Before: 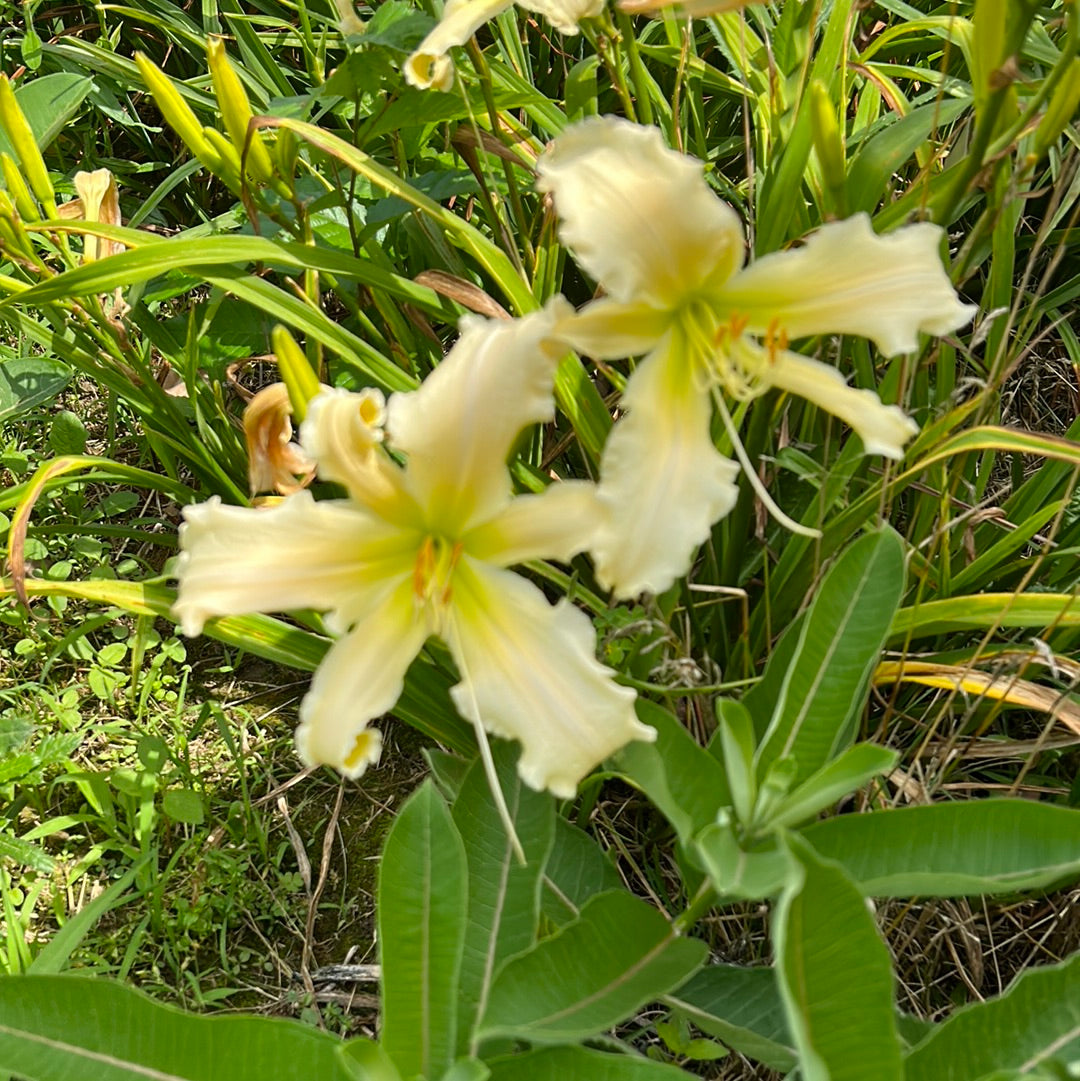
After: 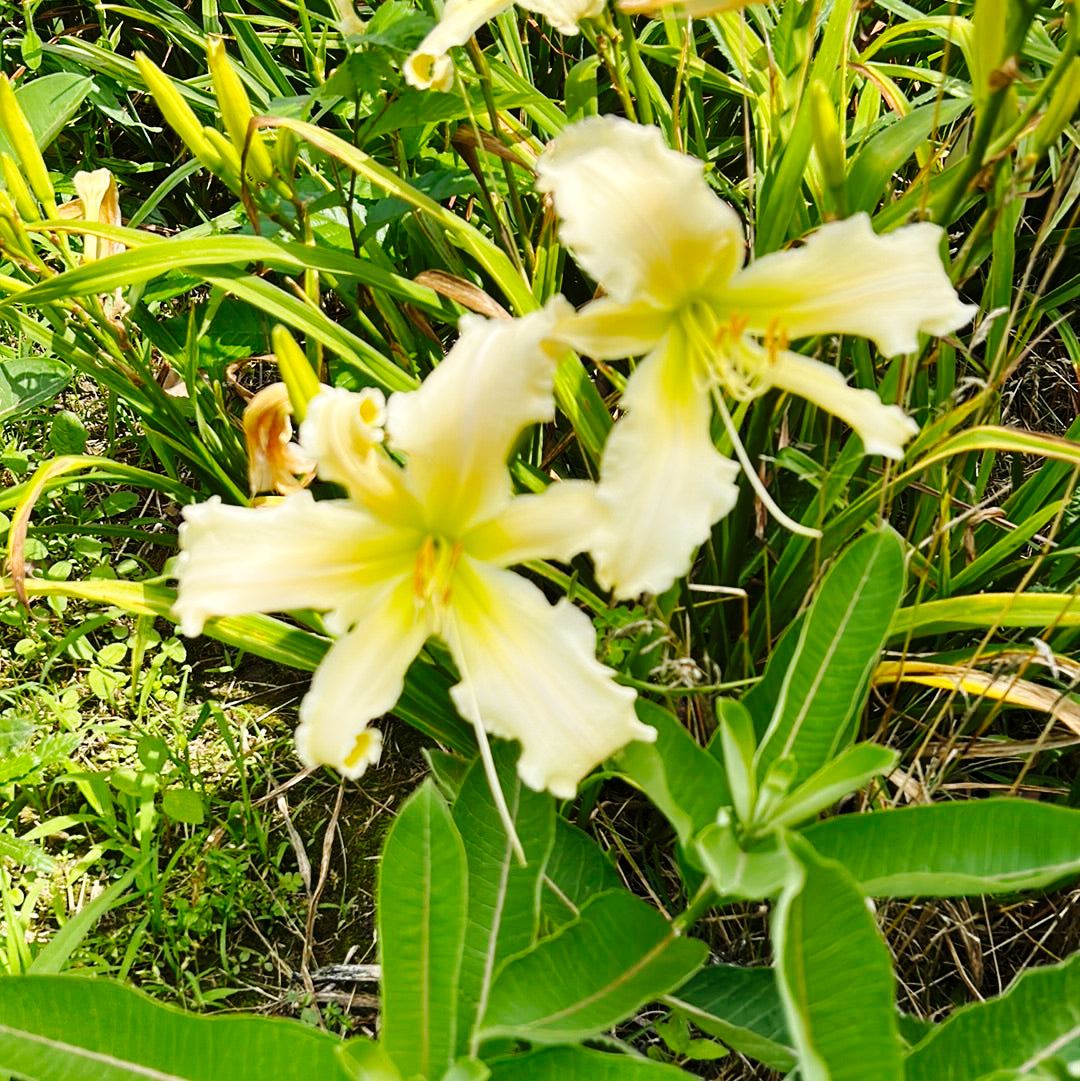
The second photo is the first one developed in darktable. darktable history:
base curve: curves: ch0 [(0, 0) (0.036, 0.025) (0.121, 0.166) (0.206, 0.329) (0.605, 0.79) (1, 1)], preserve colors none
tone equalizer: mask exposure compensation -0.502 EV
